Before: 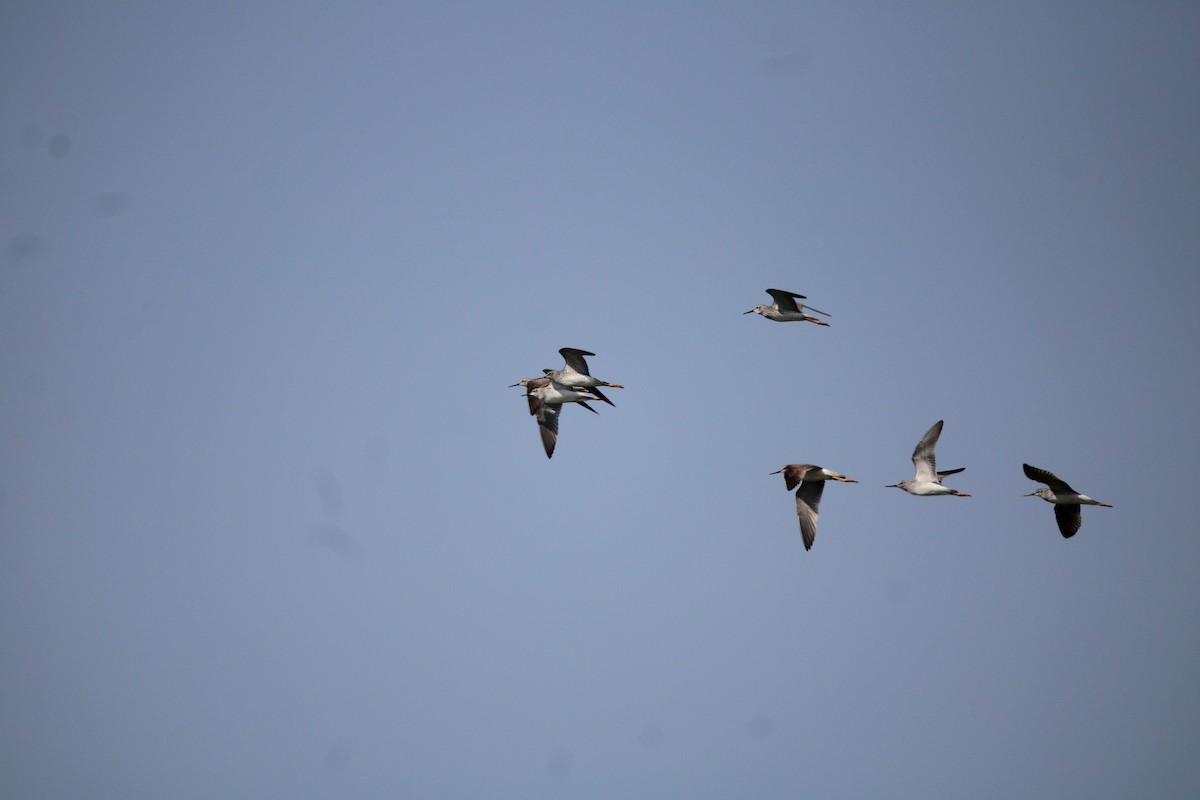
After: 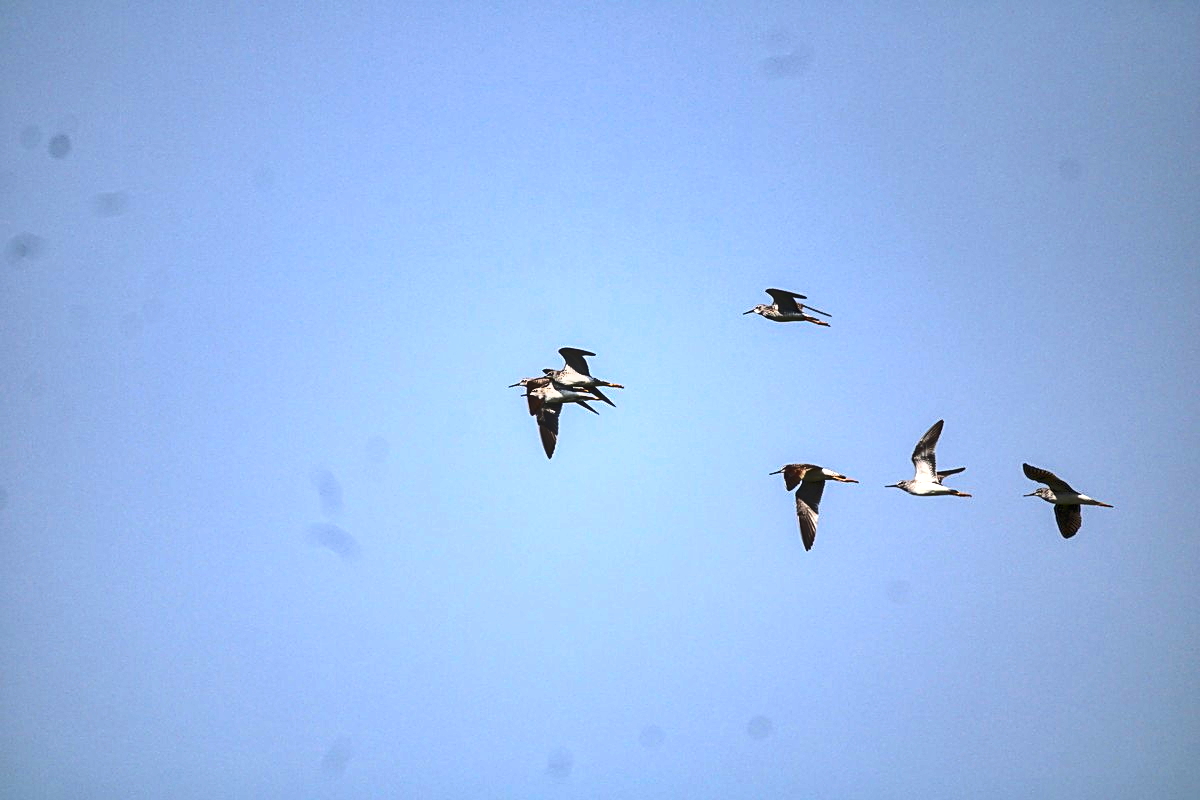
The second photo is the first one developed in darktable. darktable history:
sharpen: on, module defaults
local contrast: on, module defaults
shadows and highlights: radius 101.51, shadows 50.78, highlights -64.68, highlights color adjustment 42.25%, soften with gaussian
exposure: black level correction 0, exposure 1.102 EV, compensate highlight preservation false
color zones: curves: ch1 [(0.077, 0.436) (0.25, 0.5) (0.75, 0.5)], mix 34.15%
tone equalizer: -7 EV 0.152 EV, -6 EV 0.58 EV, -5 EV 1.16 EV, -4 EV 1.34 EV, -3 EV 1.12 EV, -2 EV 0.6 EV, -1 EV 0.166 EV
contrast brightness saturation: contrast 0.203, brightness 0.157, saturation 0.22
